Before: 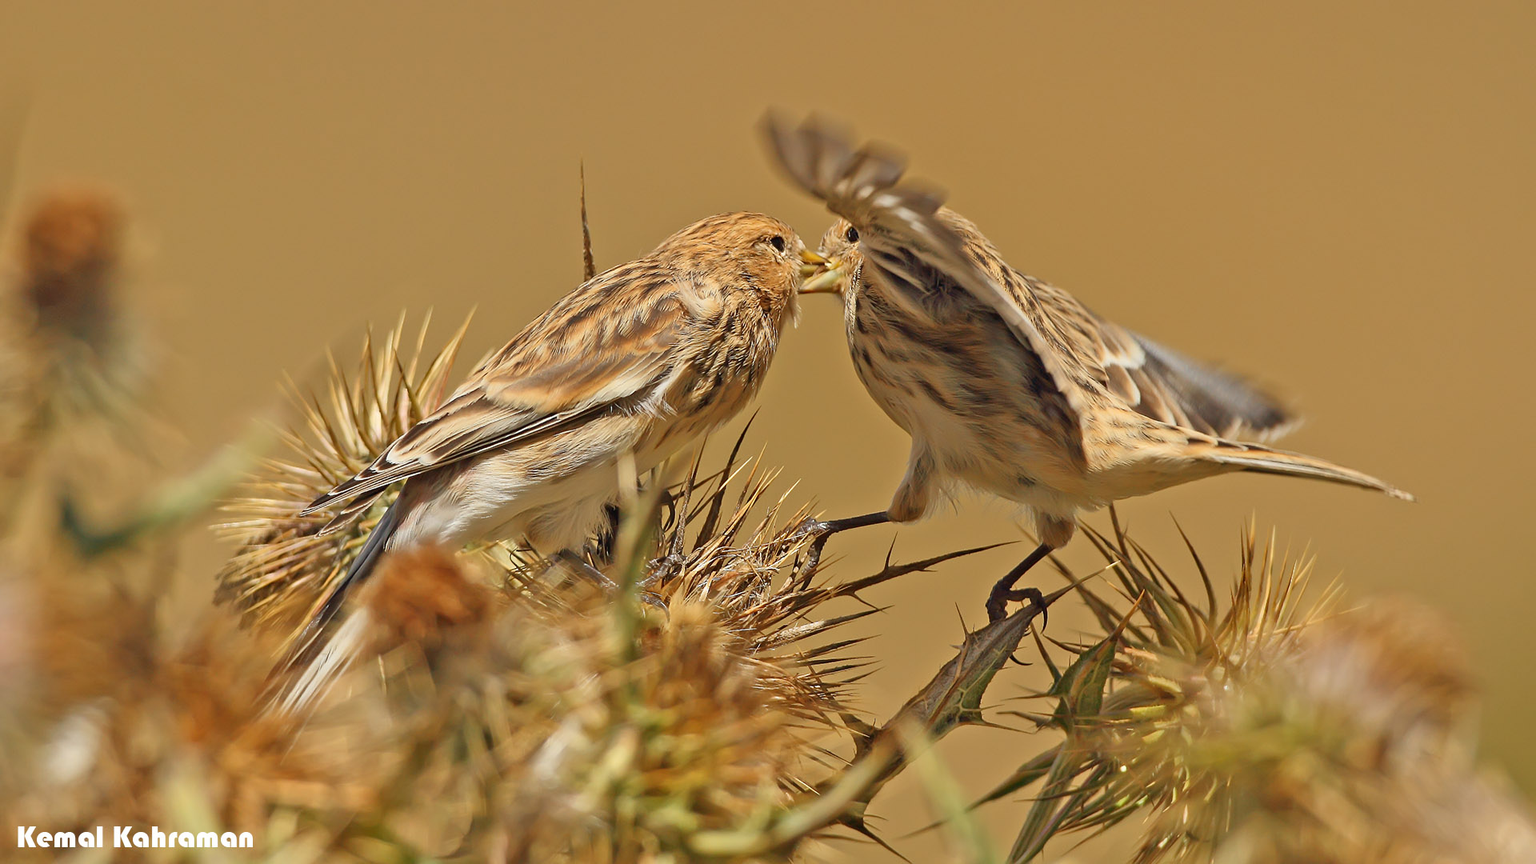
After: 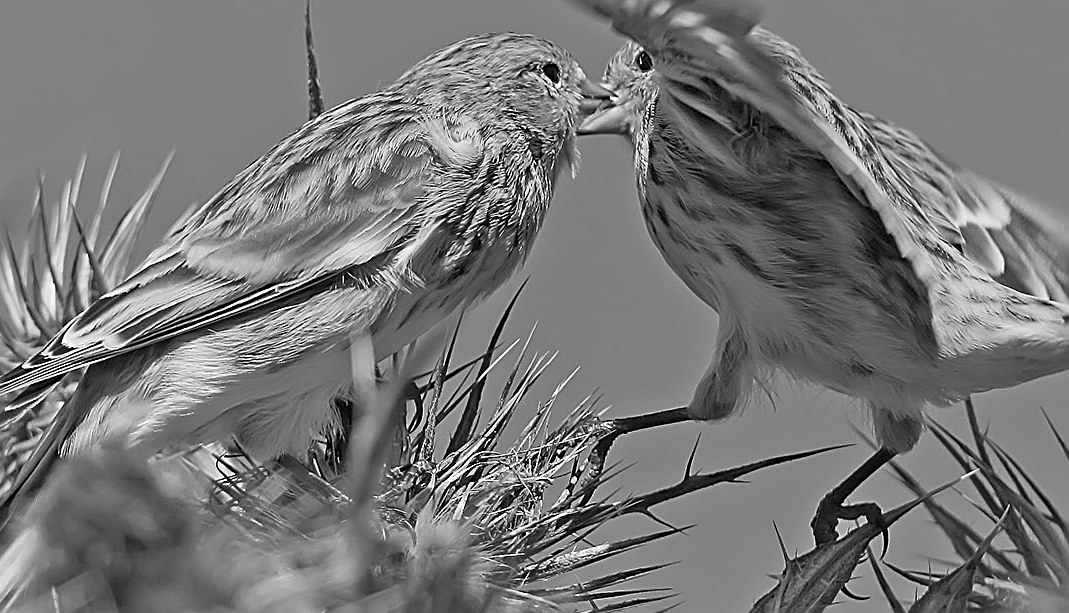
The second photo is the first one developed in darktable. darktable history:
color calibration: output gray [0.31, 0.36, 0.33, 0], illuminant custom, x 0.39, y 0.387, temperature 3808.69 K
shadows and highlights: shadows 59.45, highlights -60.21, soften with gaussian
sharpen: amount 0.911
crop and rotate: left 21.965%, top 21.494%, right 22.321%, bottom 21.684%
